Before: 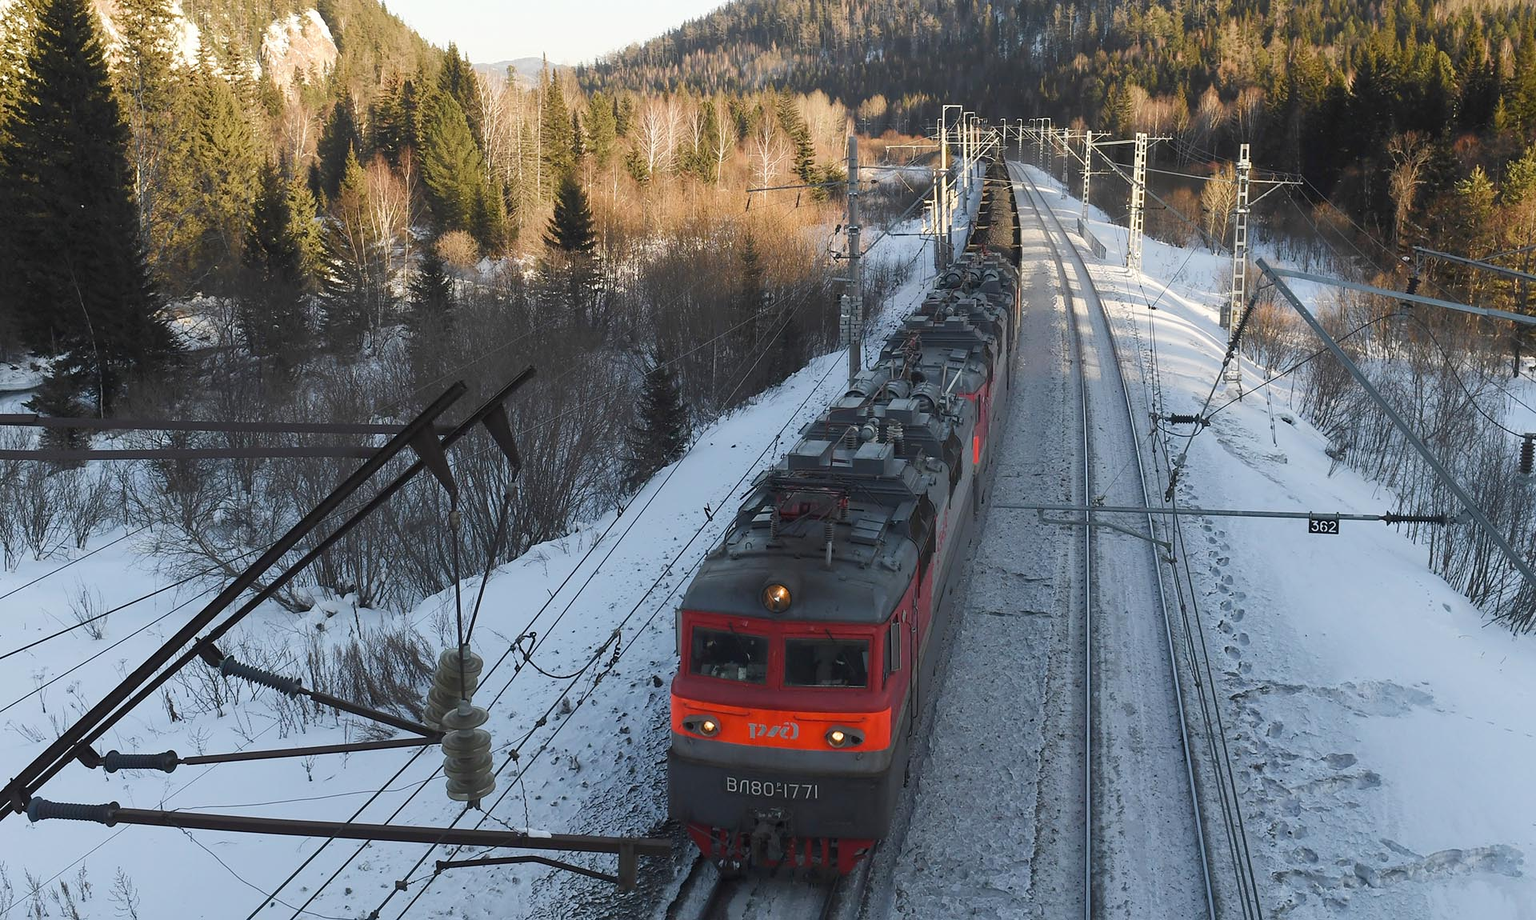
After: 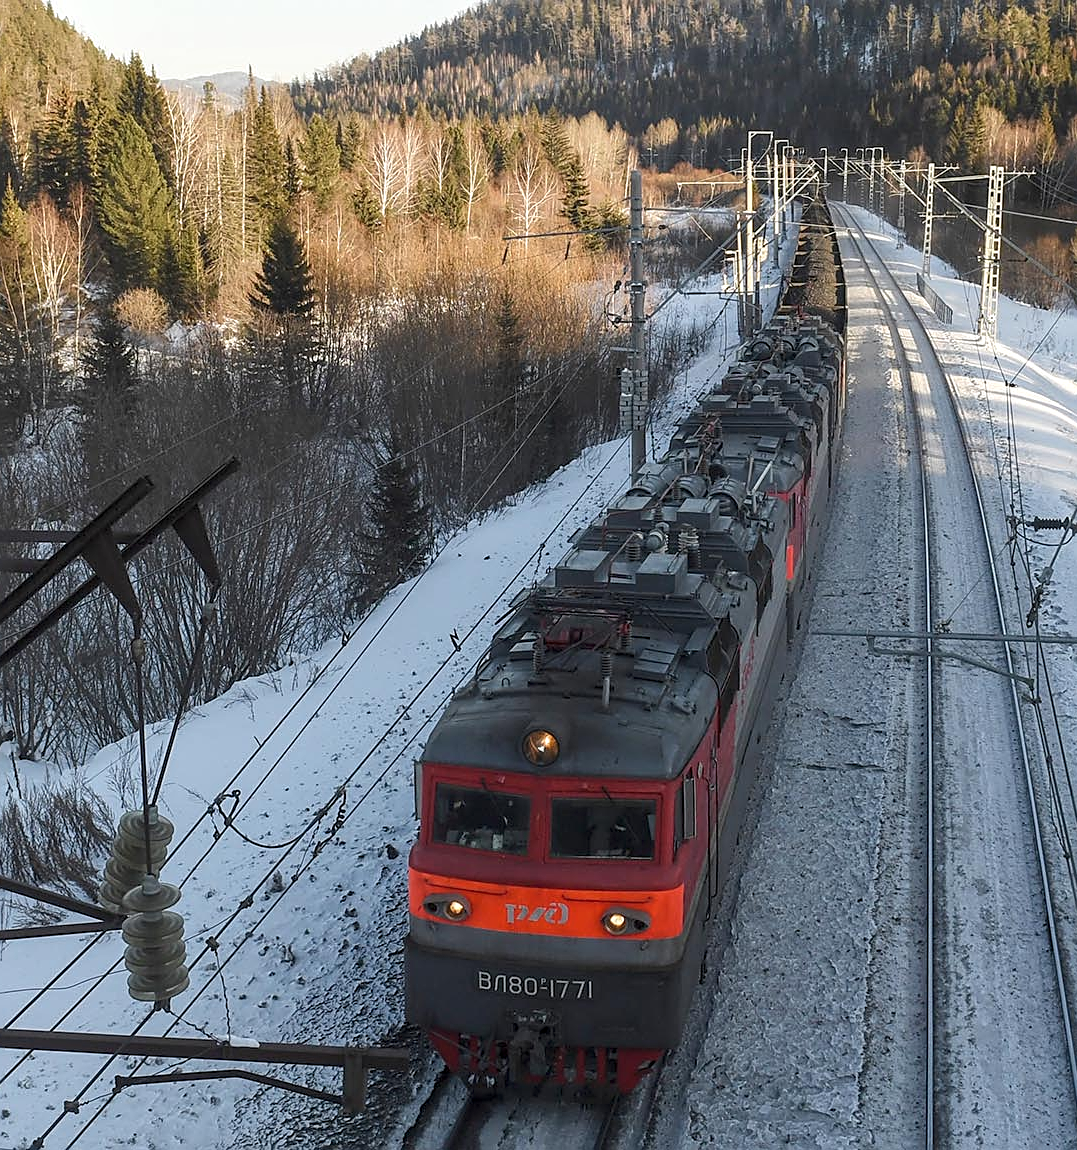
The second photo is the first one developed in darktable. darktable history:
crop and rotate: left 22.41%, right 21.473%
exposure: exposure -0.003 EV, compensate highlight preservation false
sharpen: on, module defaults
local contrast: on, module defaults
